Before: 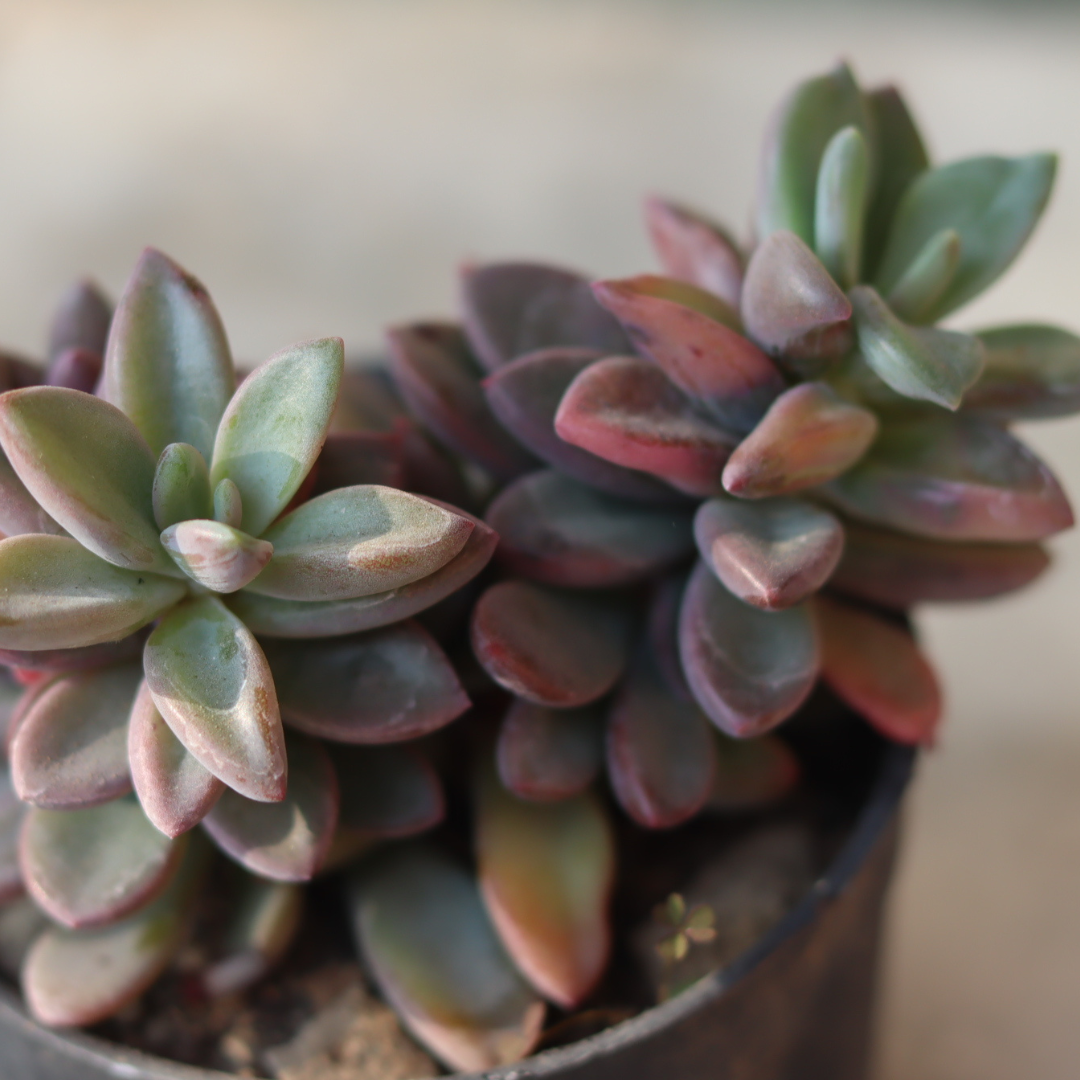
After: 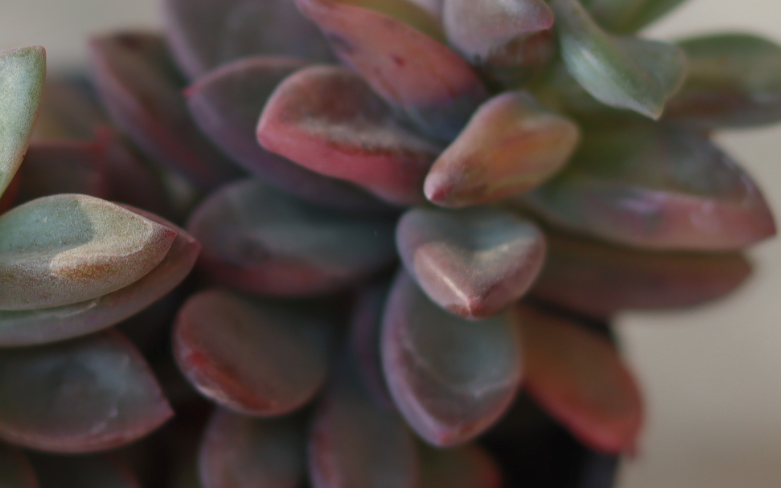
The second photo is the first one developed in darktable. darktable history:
crop and rotate: left 27.657%, top 27.01%, bottom 27.763%
tone equalizer: -8 EV 0.264 EV, -7 EV 0.384 EV, -6 EV 0.449 EV, -5 EV 0.238 EV, -3 EV -0.249 EV, -2 EV -0.409 EV, -1 EV -0.415 EV, +0 EV -0.259 EV, mask exposure compensation -0.502 EV
